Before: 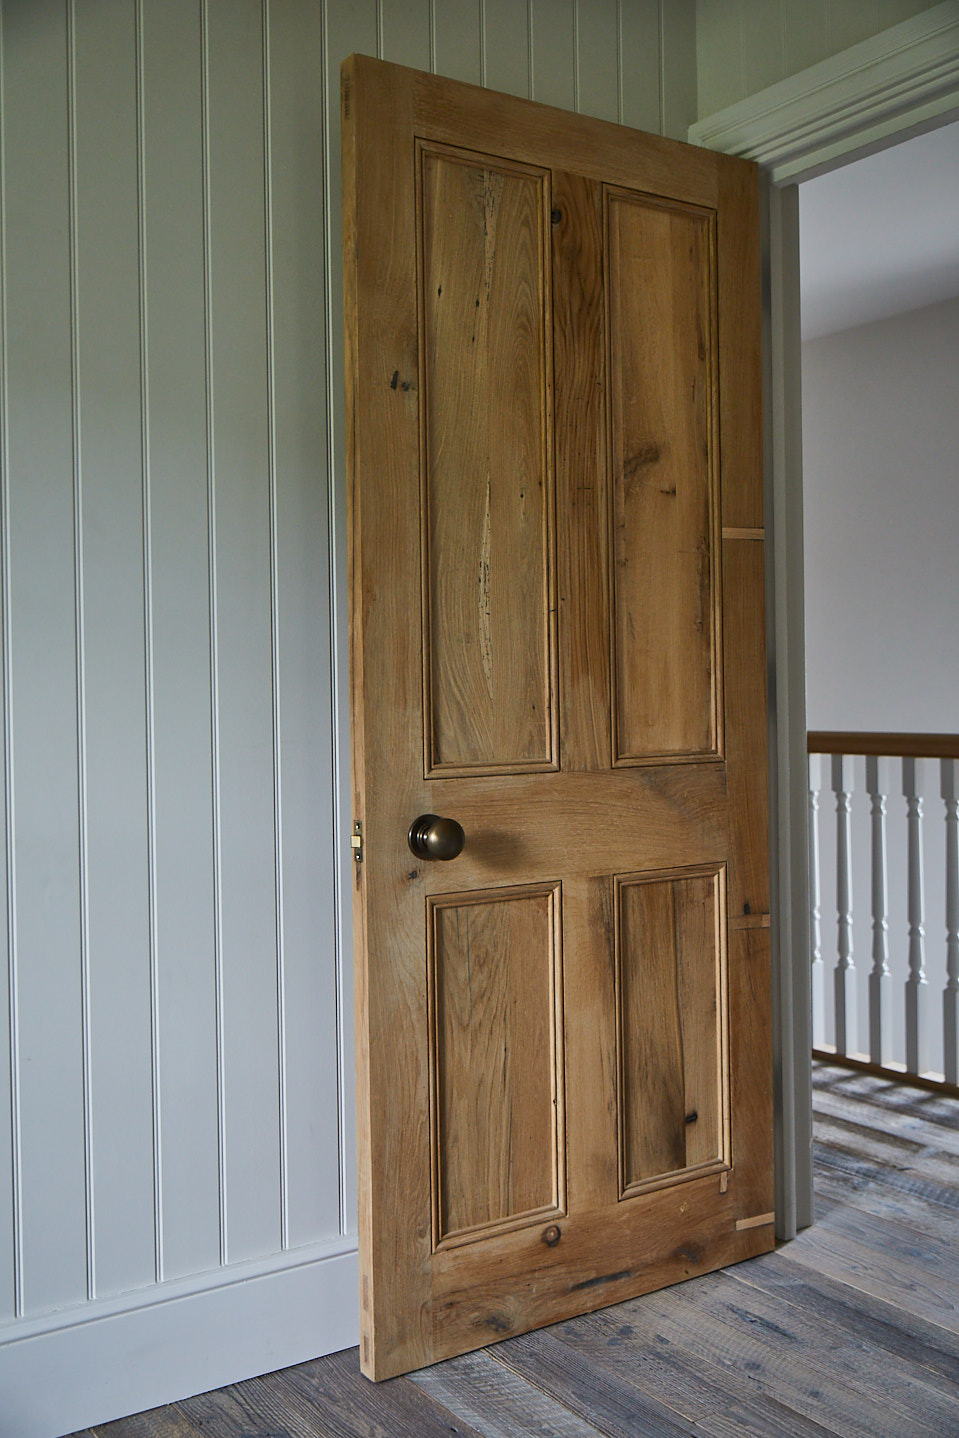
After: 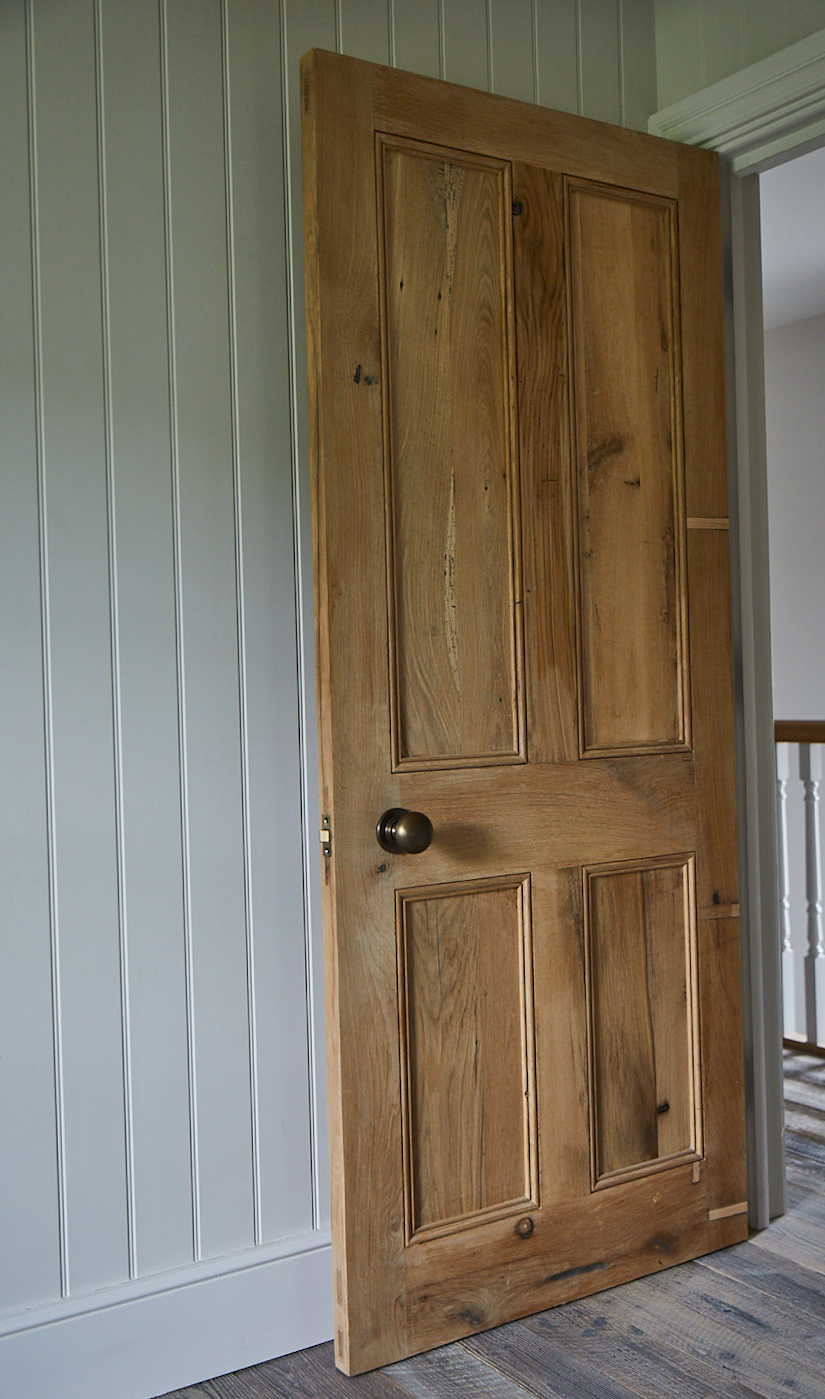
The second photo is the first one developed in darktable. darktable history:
exposure: compensate highlight preservation false
crop and rotate: angle 0.681°, left 4.3%, top 0.926%, right 11.15%, bottom 2.476%
